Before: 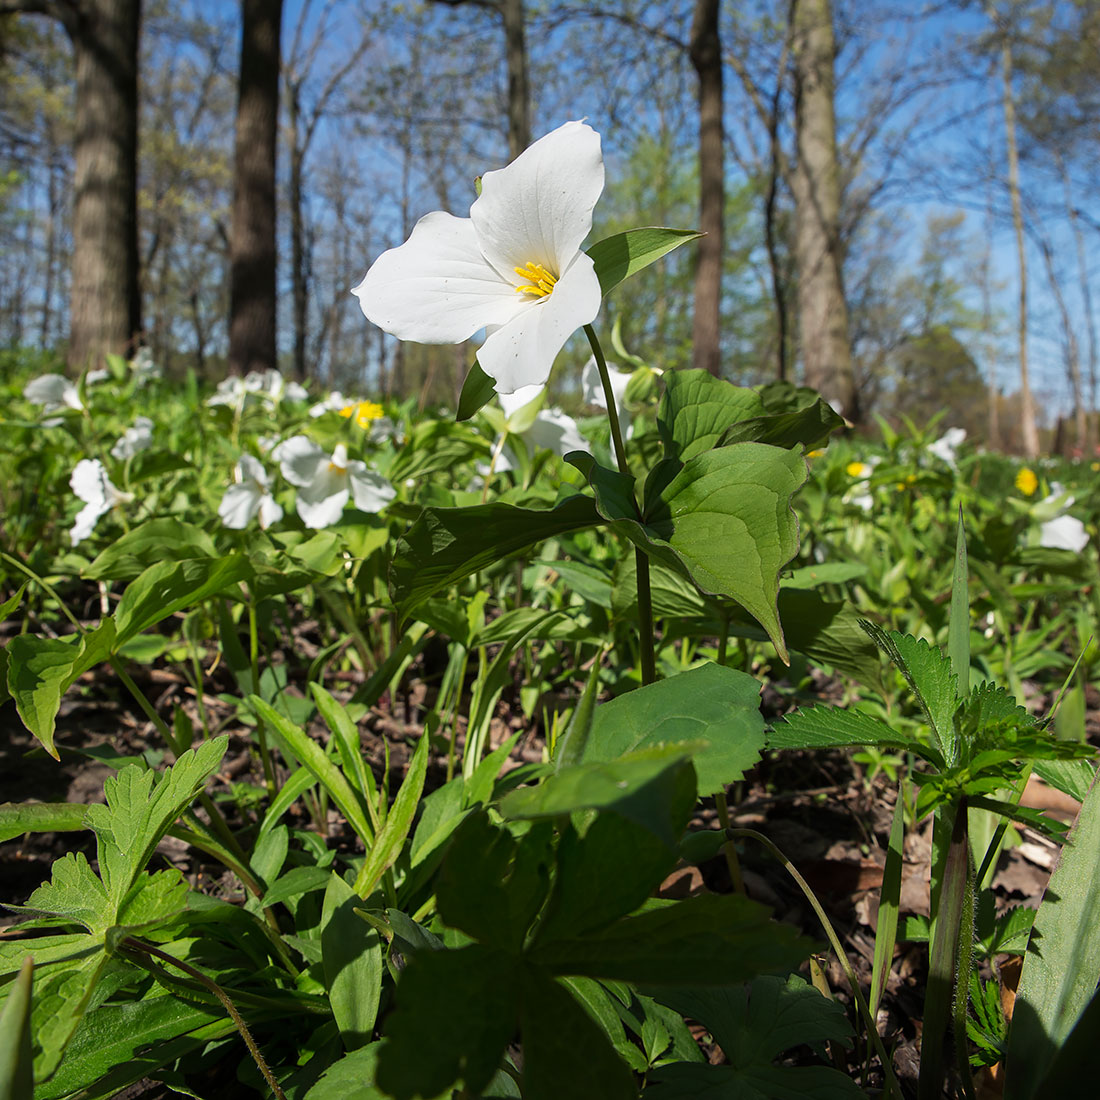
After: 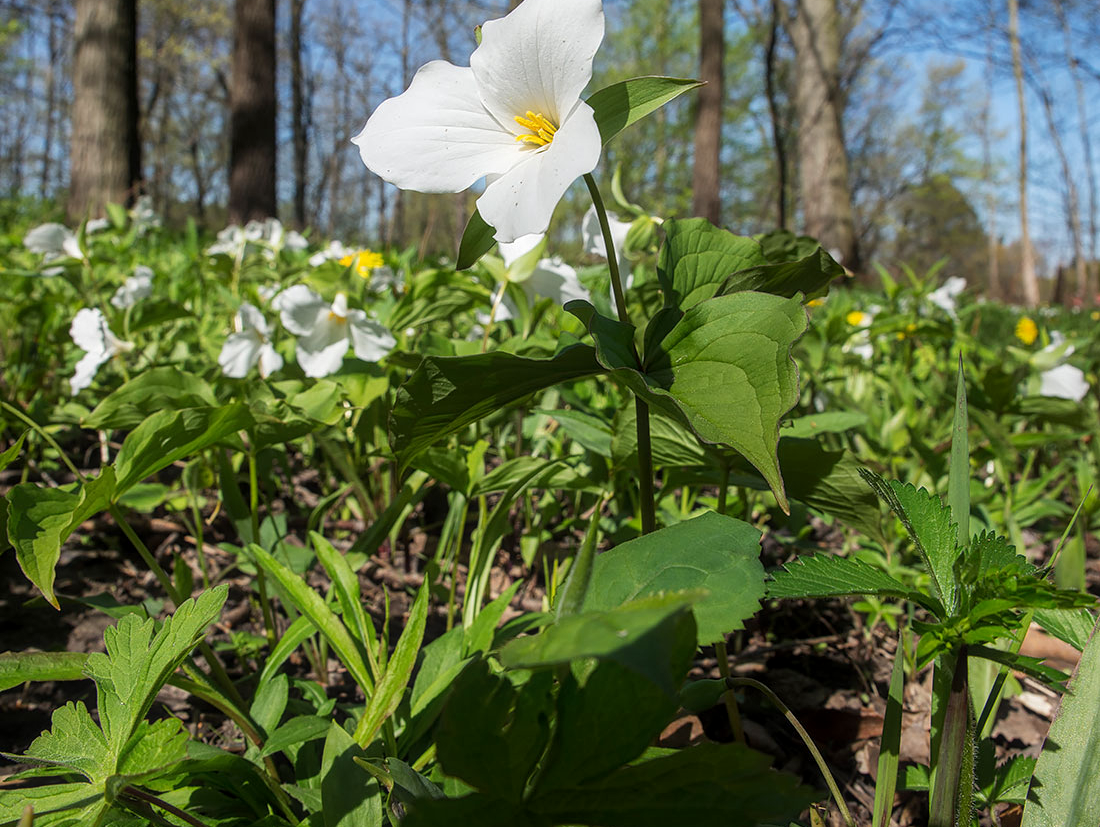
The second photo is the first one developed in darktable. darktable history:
contrast equalizer: y [[0.5, 0.488, 0.462, 0.461, 0.491, 0.5], [0.5 ×6], [0.5 ×6], [0 ×6], [0 ×6]]
crop: top 13.812%, bottom 10.96%
local contrast: on, module defaults
